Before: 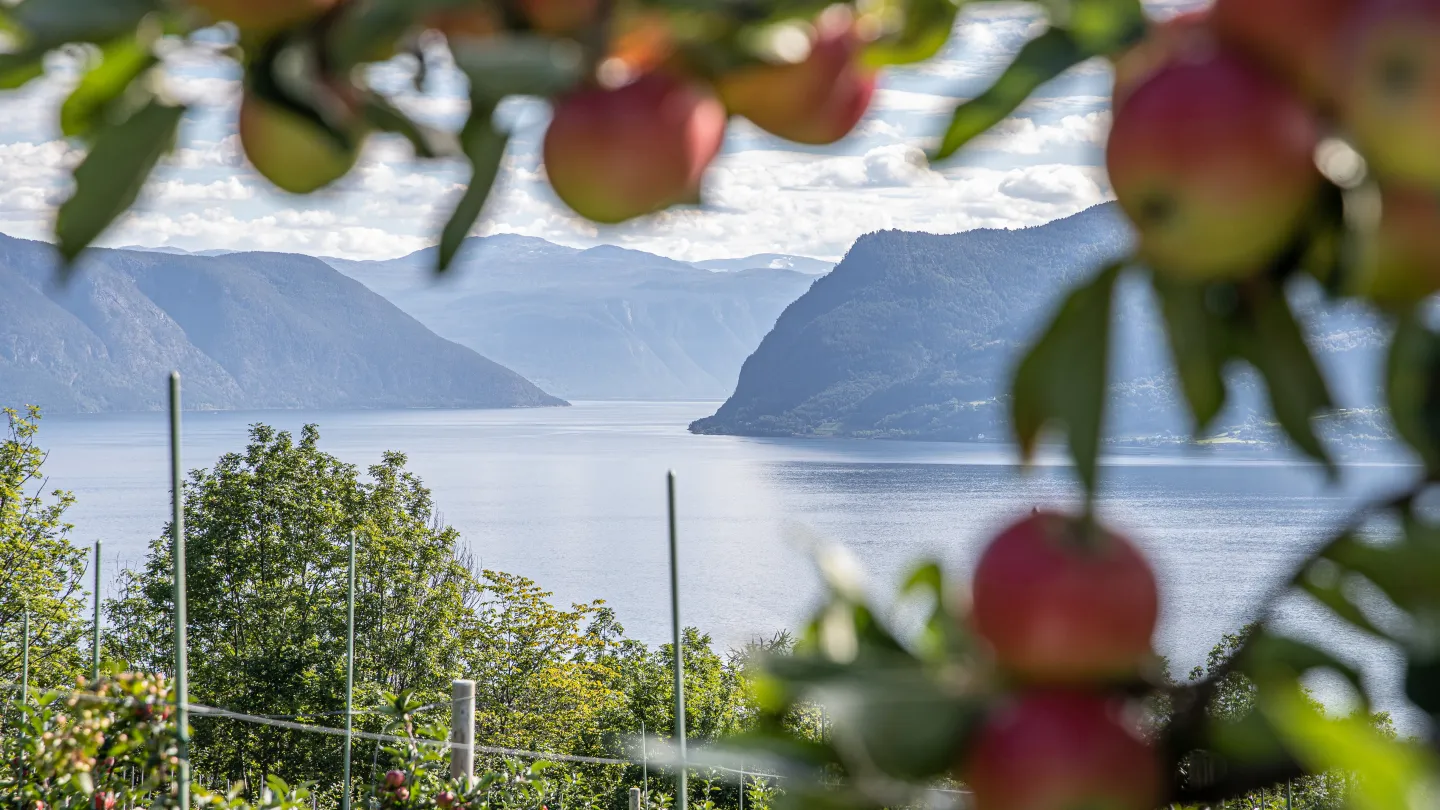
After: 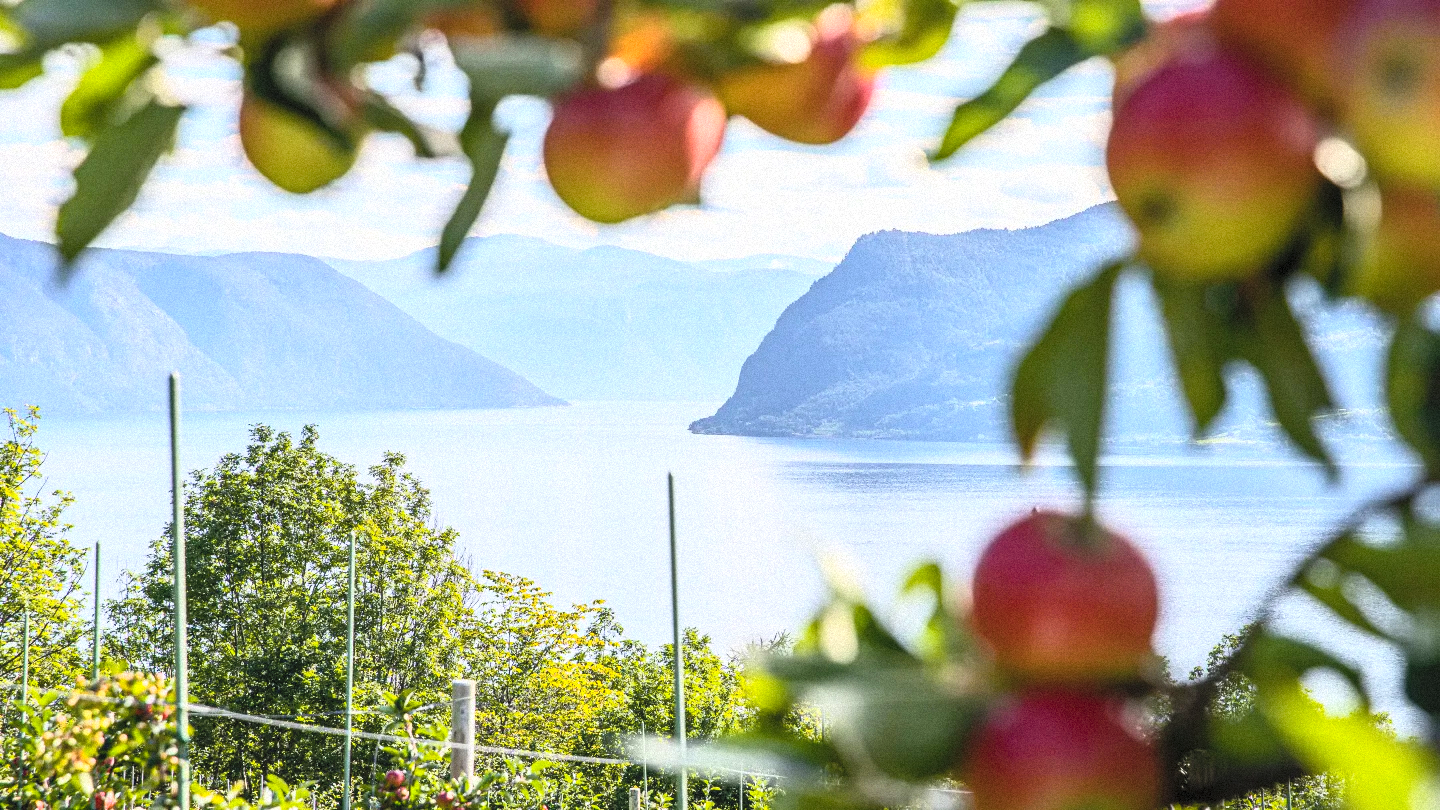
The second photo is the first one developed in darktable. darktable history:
color balance rgb: linear chroma grading › global chroma 15%, perceptual saturation grading › global saturation 30%
contrast brightness saturation: contrast 0.39, brightness 0.53
grain: mid-tones bias 0%
